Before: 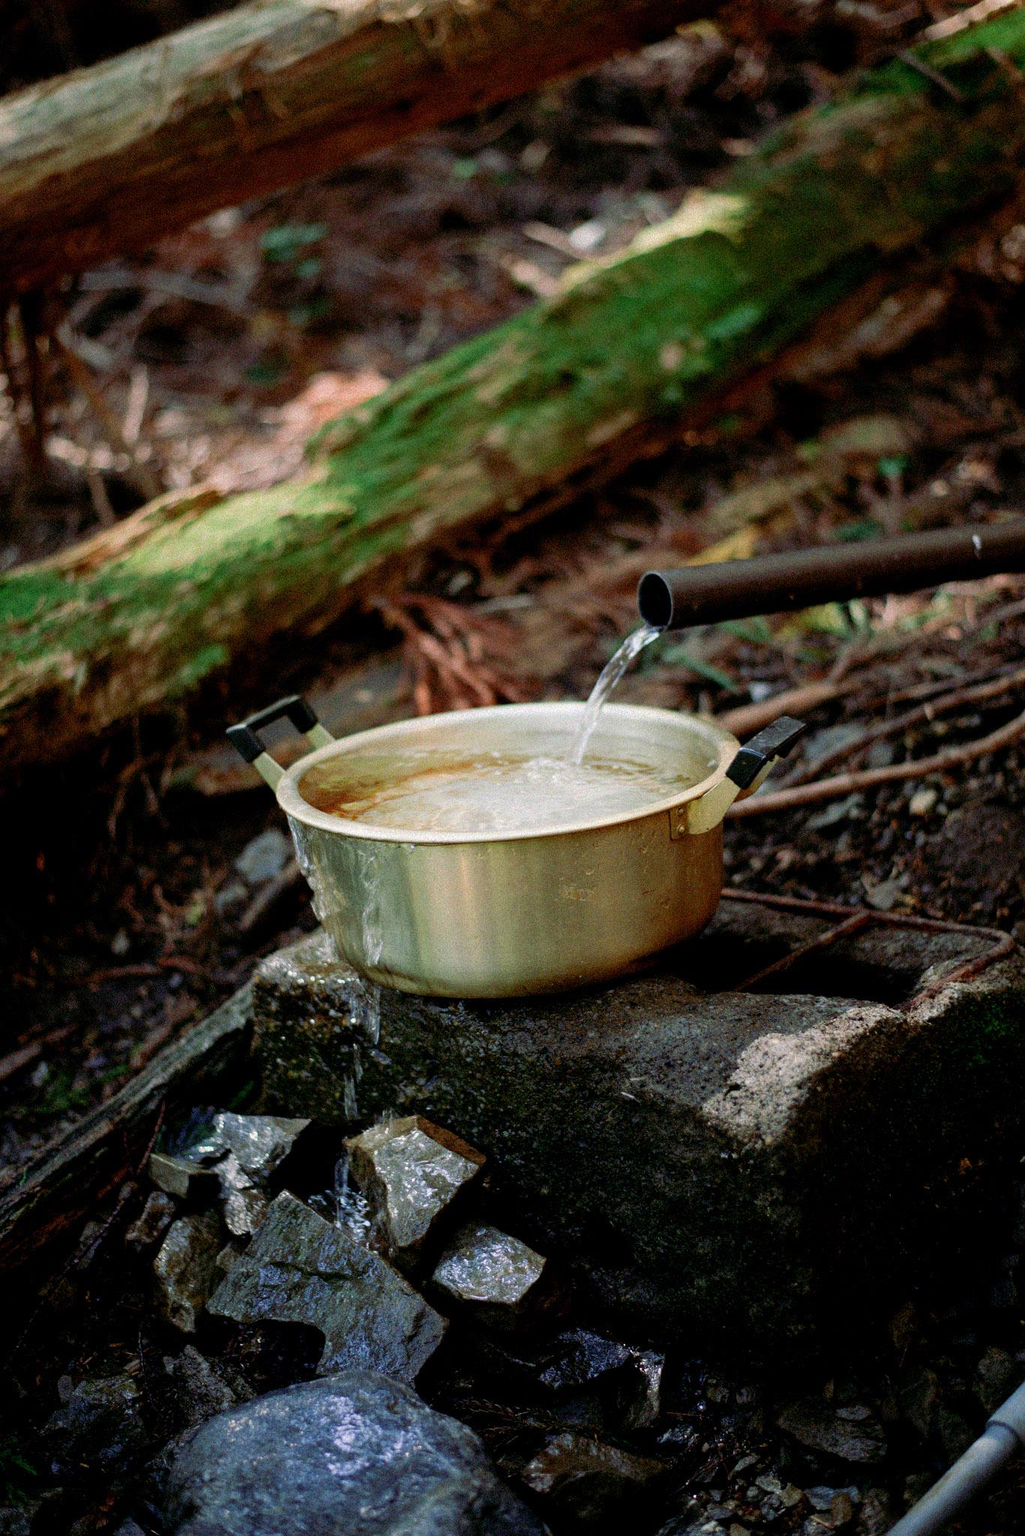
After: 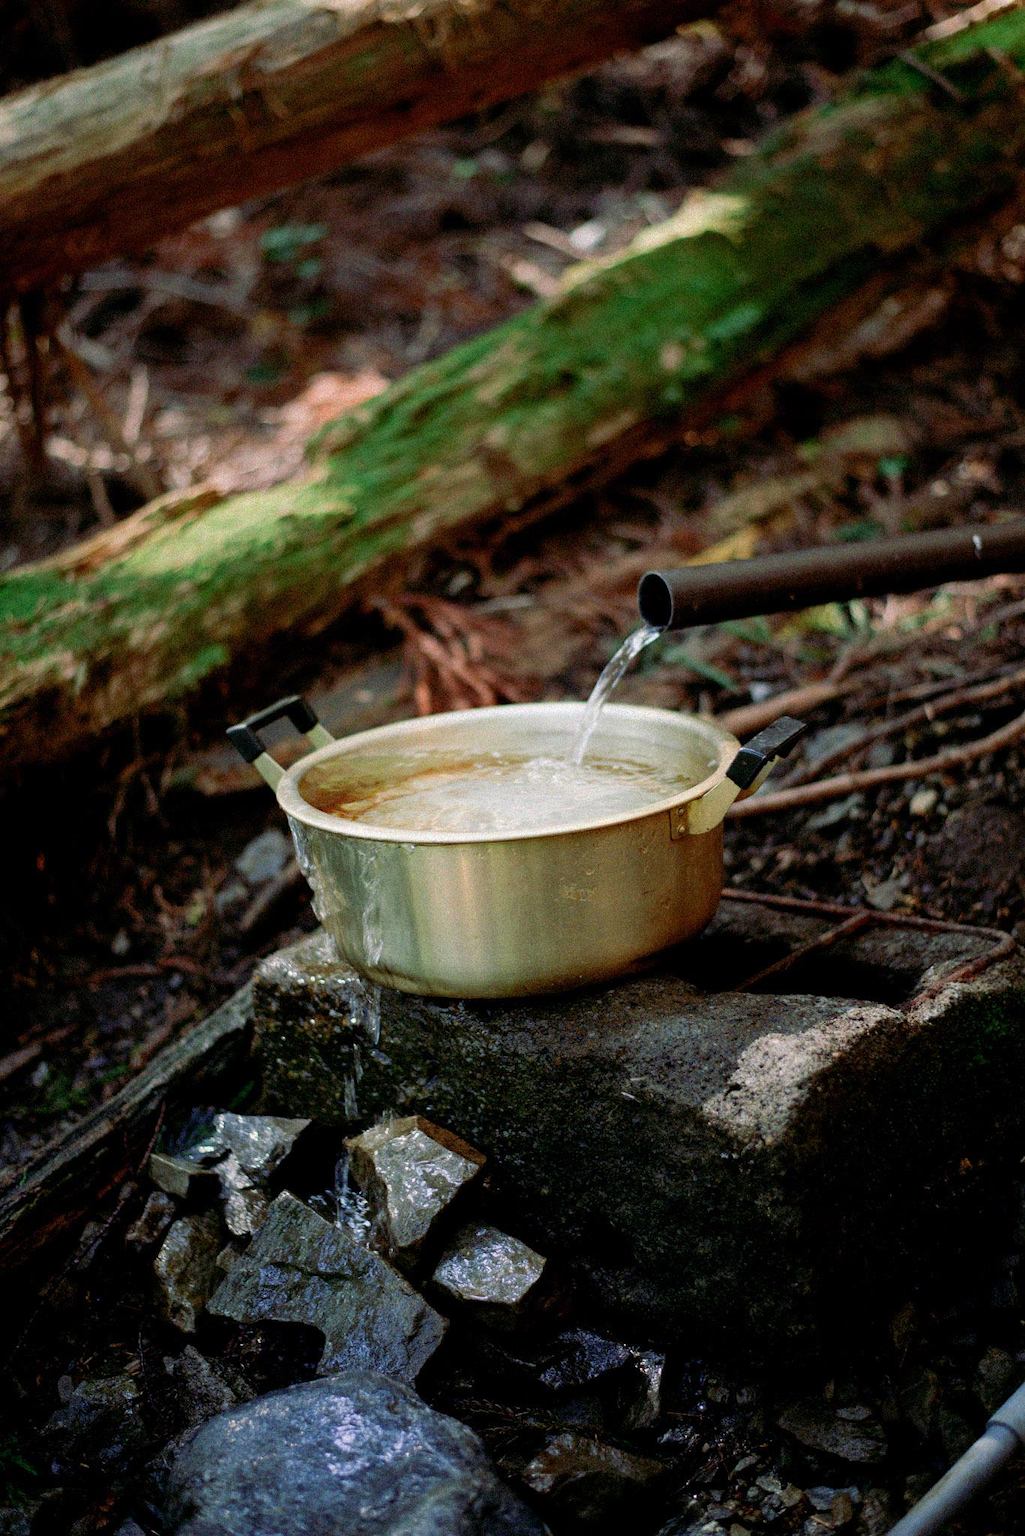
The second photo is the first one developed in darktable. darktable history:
tone equalizer: smoothing diameter 24.87%, edges refinement/feathering 8.14, preserve details guided filter
levels: mode automatic, levels [0, 0.476, 0.951]
